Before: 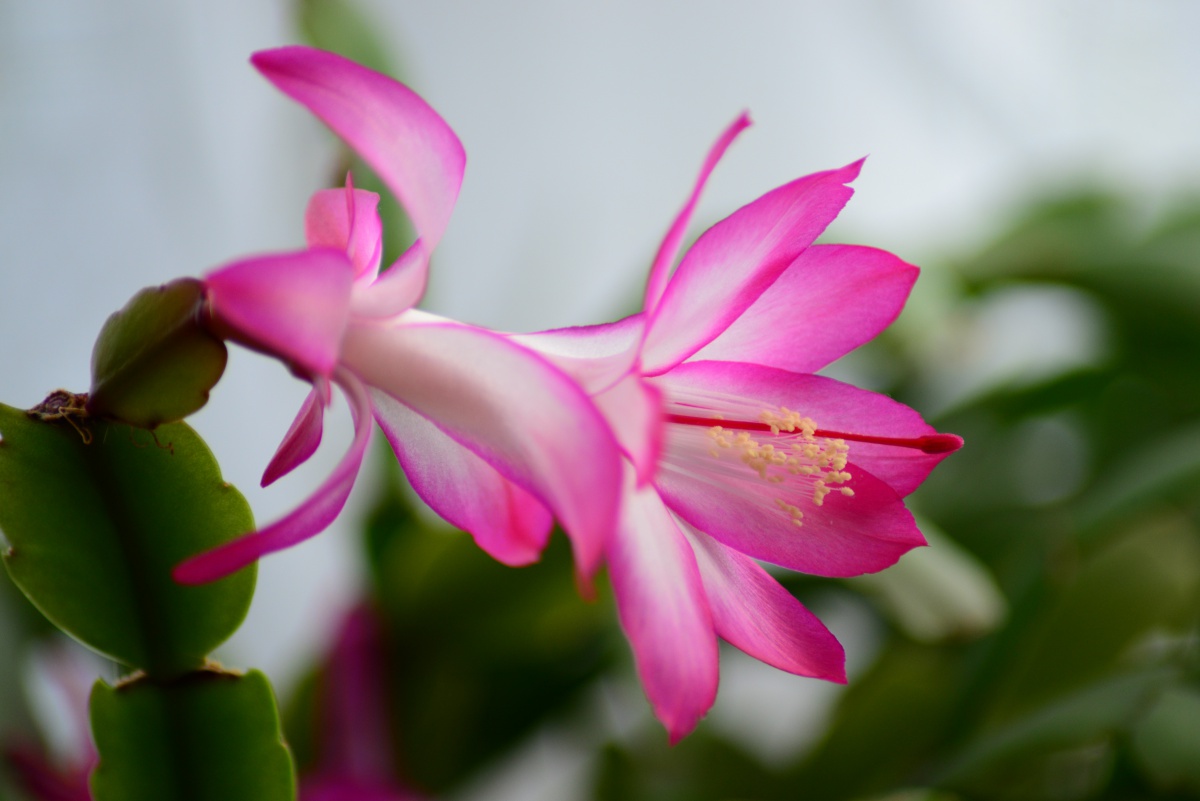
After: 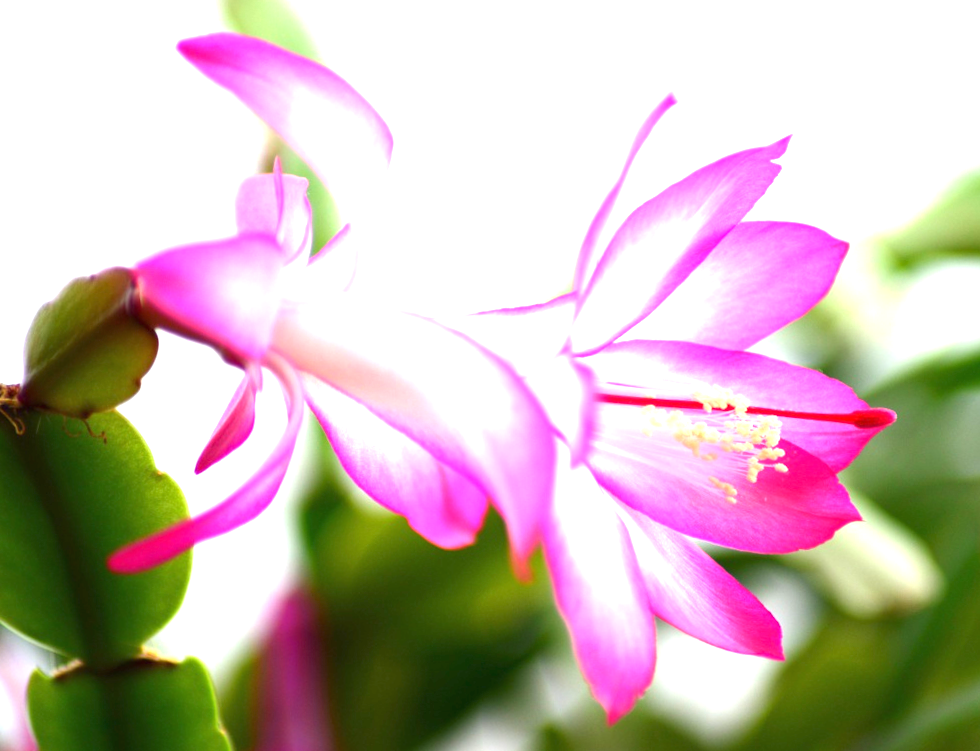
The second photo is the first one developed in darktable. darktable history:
crop and rotate: angle 1.06°, left 4.494%, top 1.14%, right 11.51%, bottom 2.442%
exposure: black level correction 0, exposure 1.996 EV, compensate highlight preservation false
